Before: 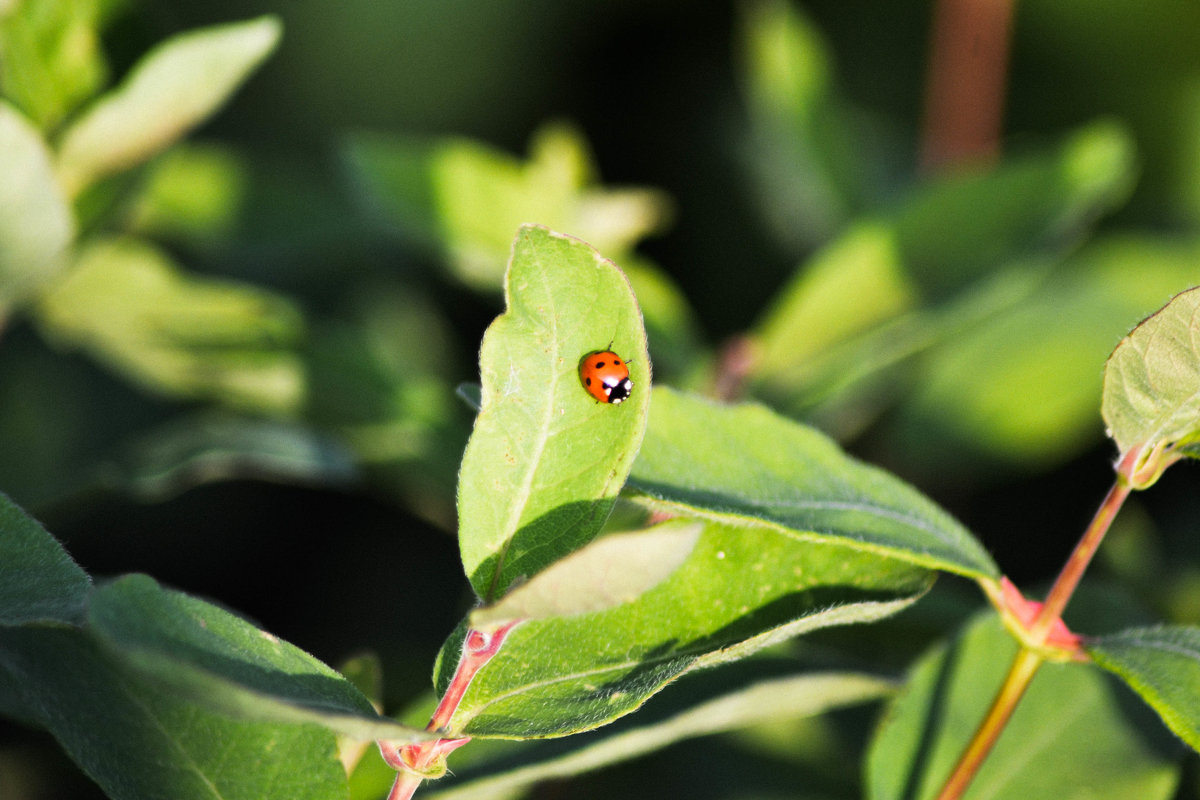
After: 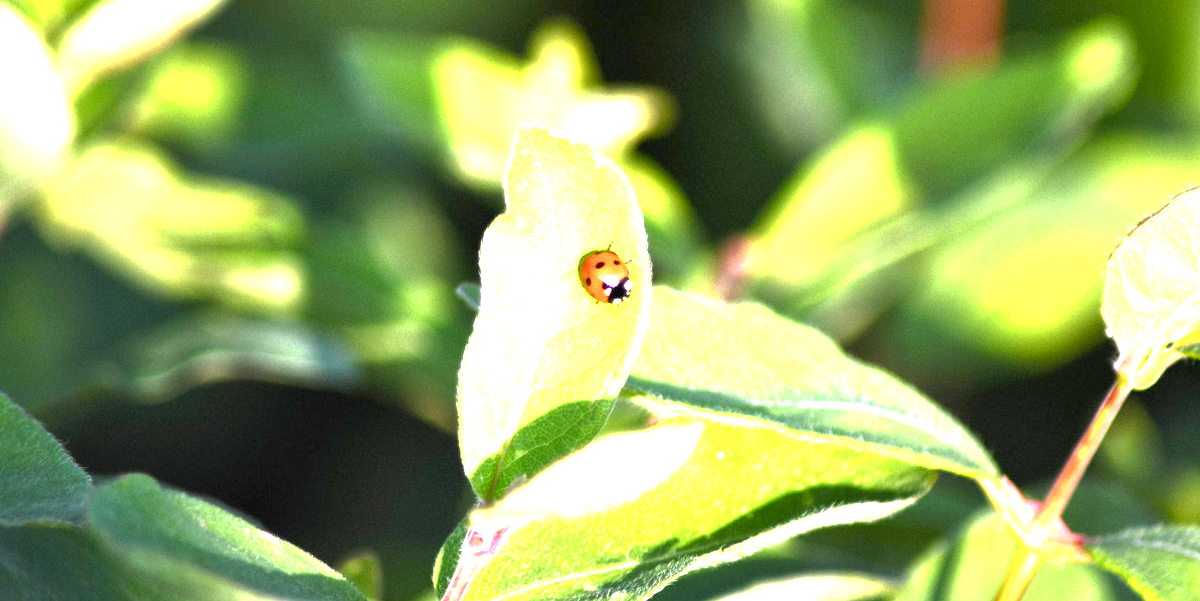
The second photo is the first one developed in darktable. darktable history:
crop and rotate: top 12.592%, bottom 12.207%
color balance rgb: shadows lift › luminance -20.4%, highlights gain › chroma 0.26%, highlights gain › hue 332.1°, linear chroma grading › mid-tones 7.393%, perceptual saturation grading › global saturation 20%, perceptual saturation grading › highlights -24.824%, perceptual saturation grading › shadows 25.848%
tone equalizer: -8 EV 0.236 EV, -7 EV 0.402 EV, -6 EV 0.451 EV, -5 EV 0.249 EV, -3 EV -0.268 EV, -2 EV -0.412 EV, -1 EV -0.433 EV, +0 EV -0.232 EV, edges refinement/feathering 500, mask exposure compensation -1.57 EV, preserve details no
exposure: black level correction 0, exposure 1.992 EV, compensate exposure bias true, compensate highlight preservation false
